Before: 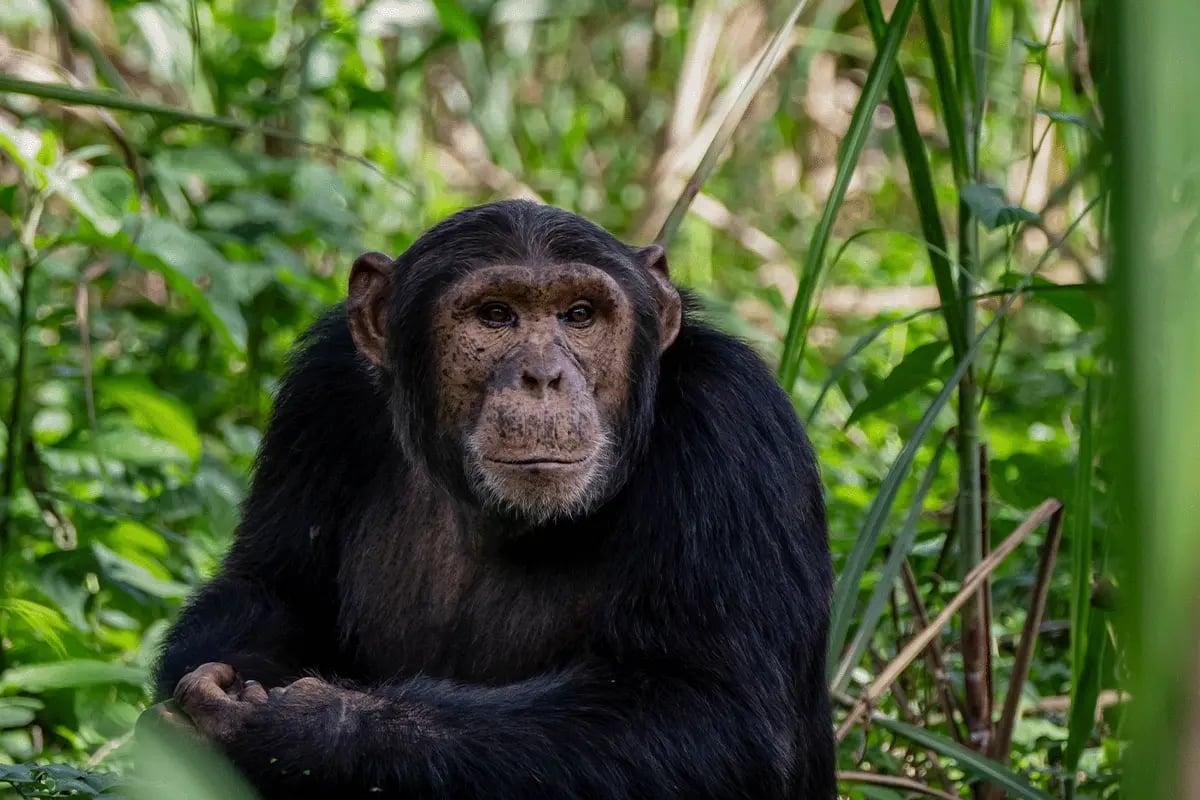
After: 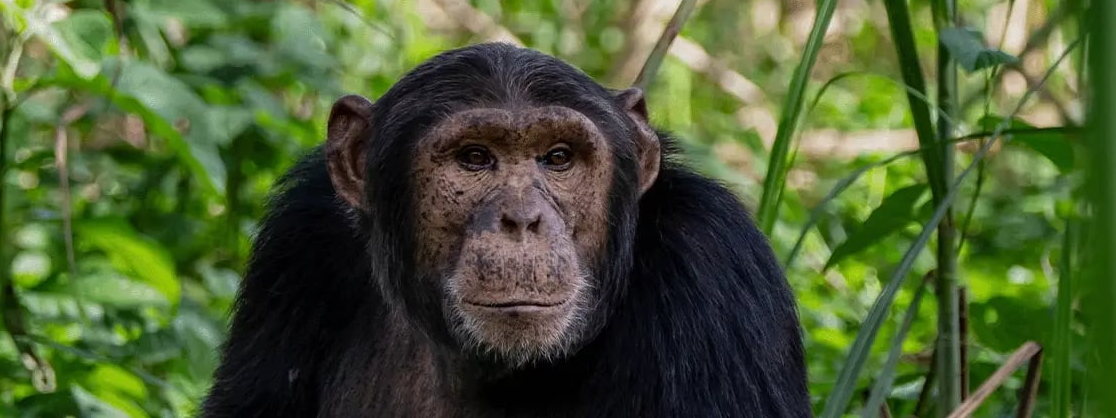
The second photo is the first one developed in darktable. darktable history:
crop: left 1.752%, top 19.665%, right 5.224%, bottom 28.045%
